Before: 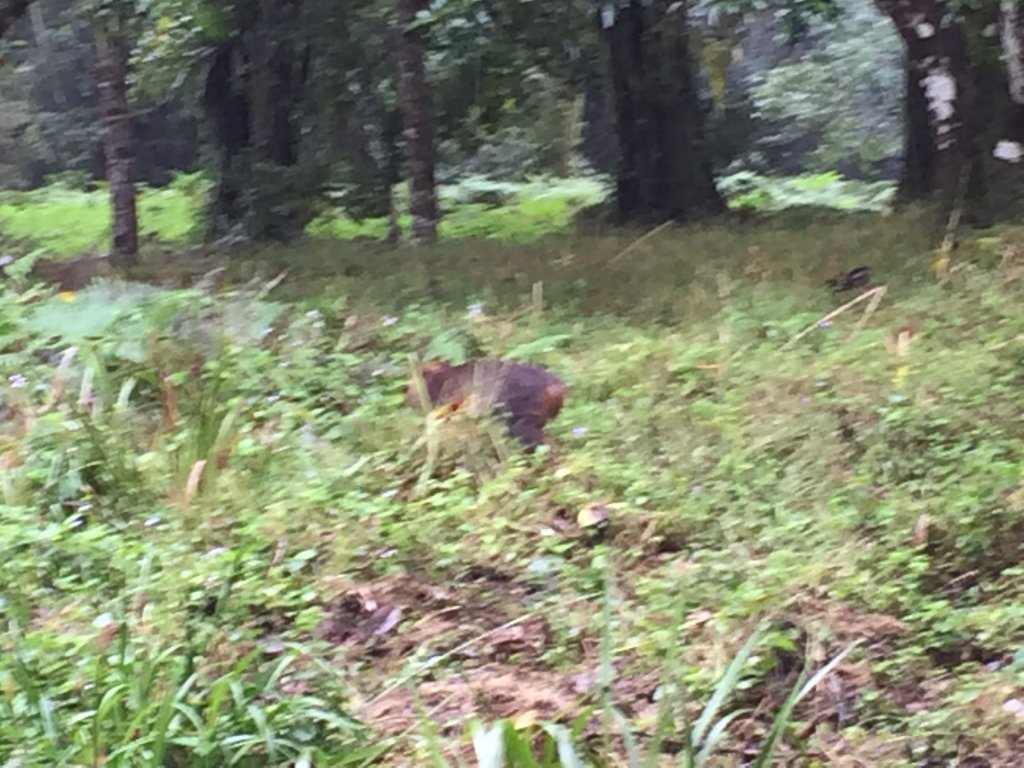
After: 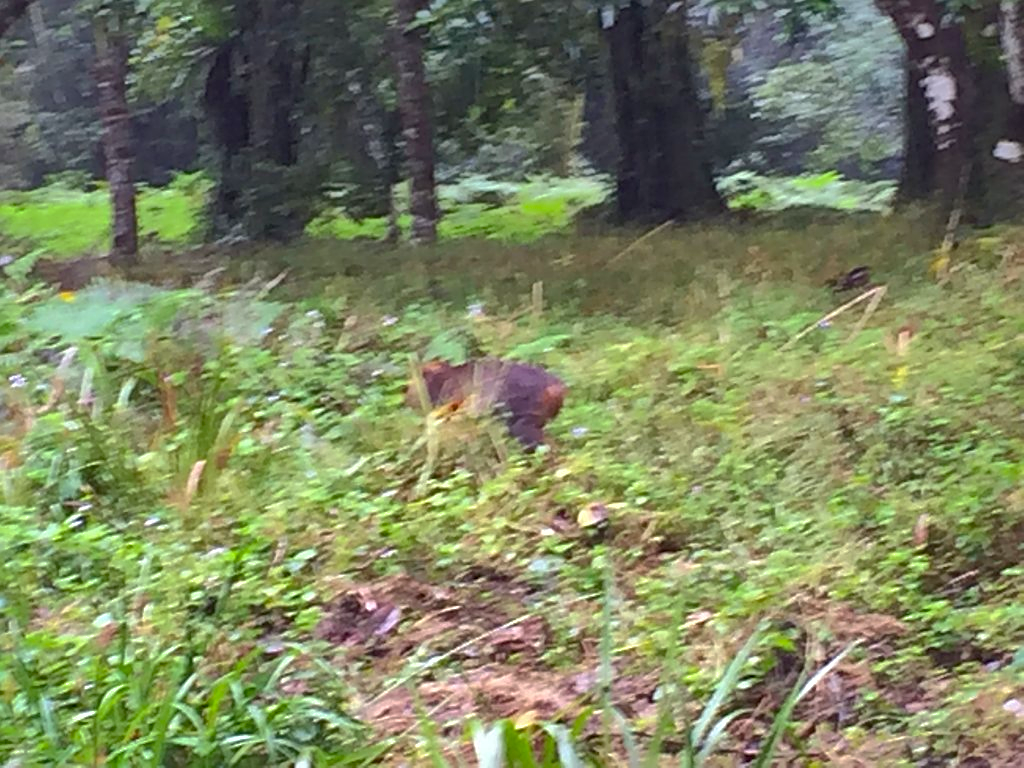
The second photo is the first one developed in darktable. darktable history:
sharpen: on, module defaults
color balance rgb: perceptual saturation grading › global saturation 29.666%
shadows and highlights: shadows 39.23, highlights -60.05
contrast brightness saturation: contrast 0.102, brightness 0.015, saturation 0.02
exposure: black level correction 0.002, compensate highlight preservation false
